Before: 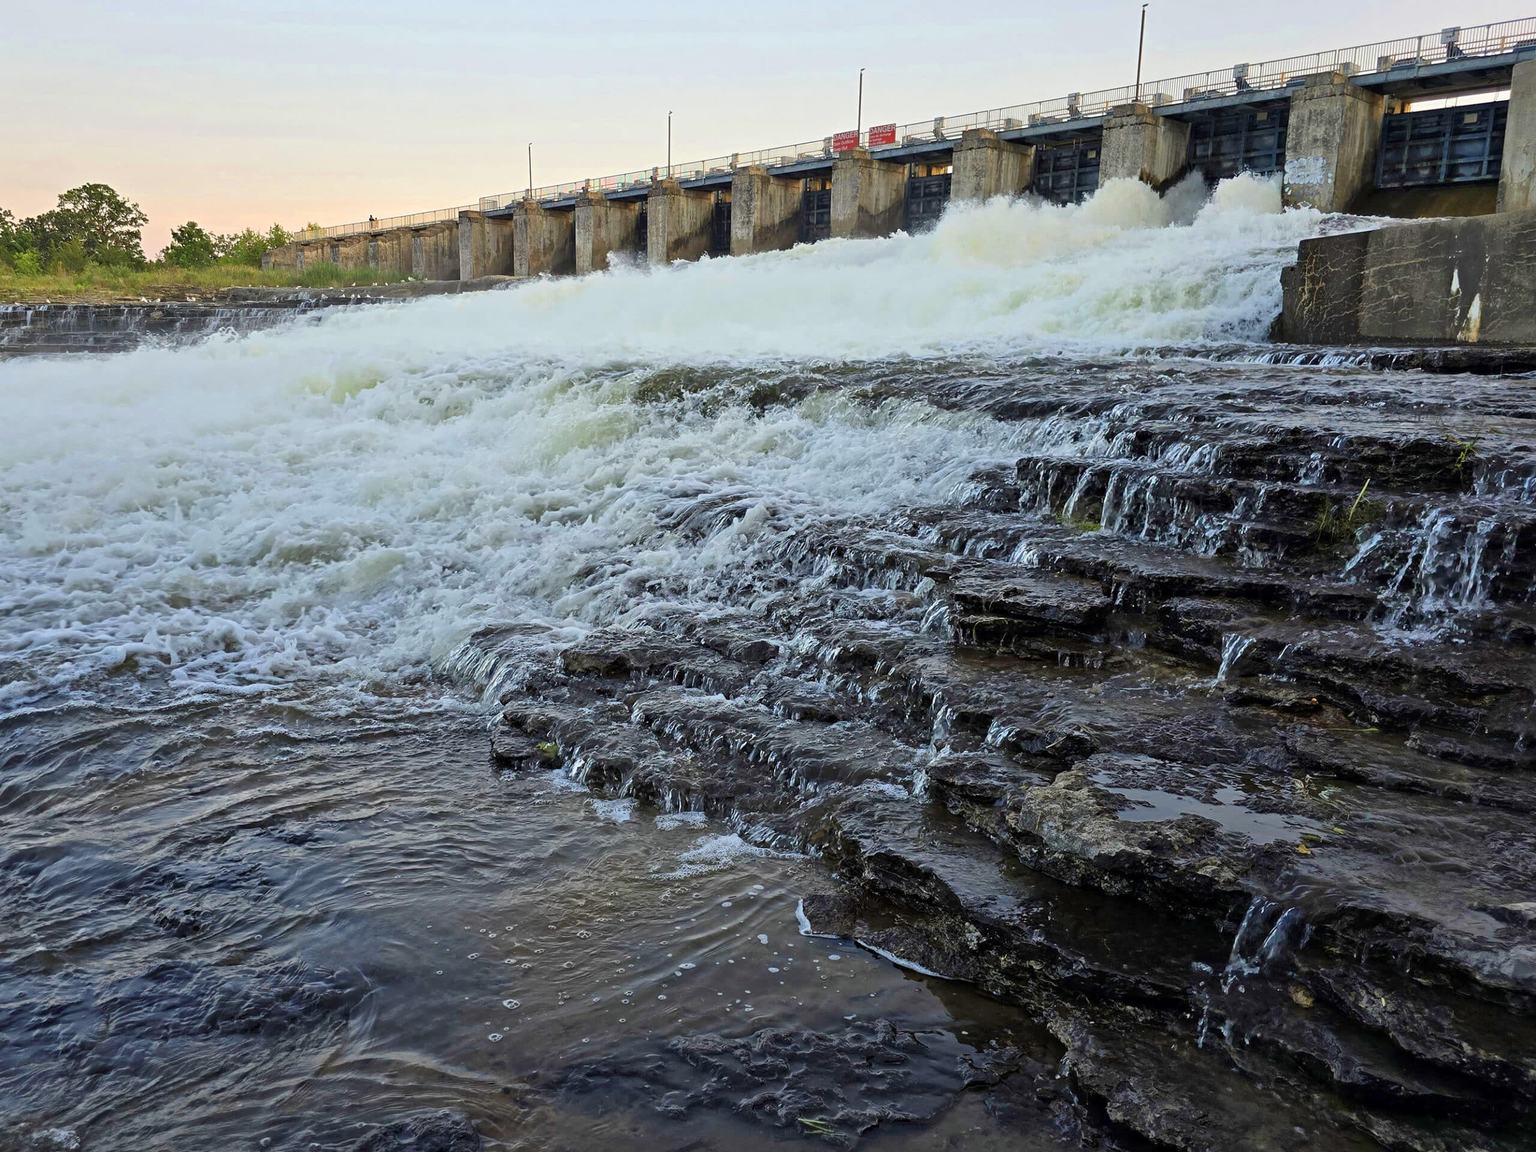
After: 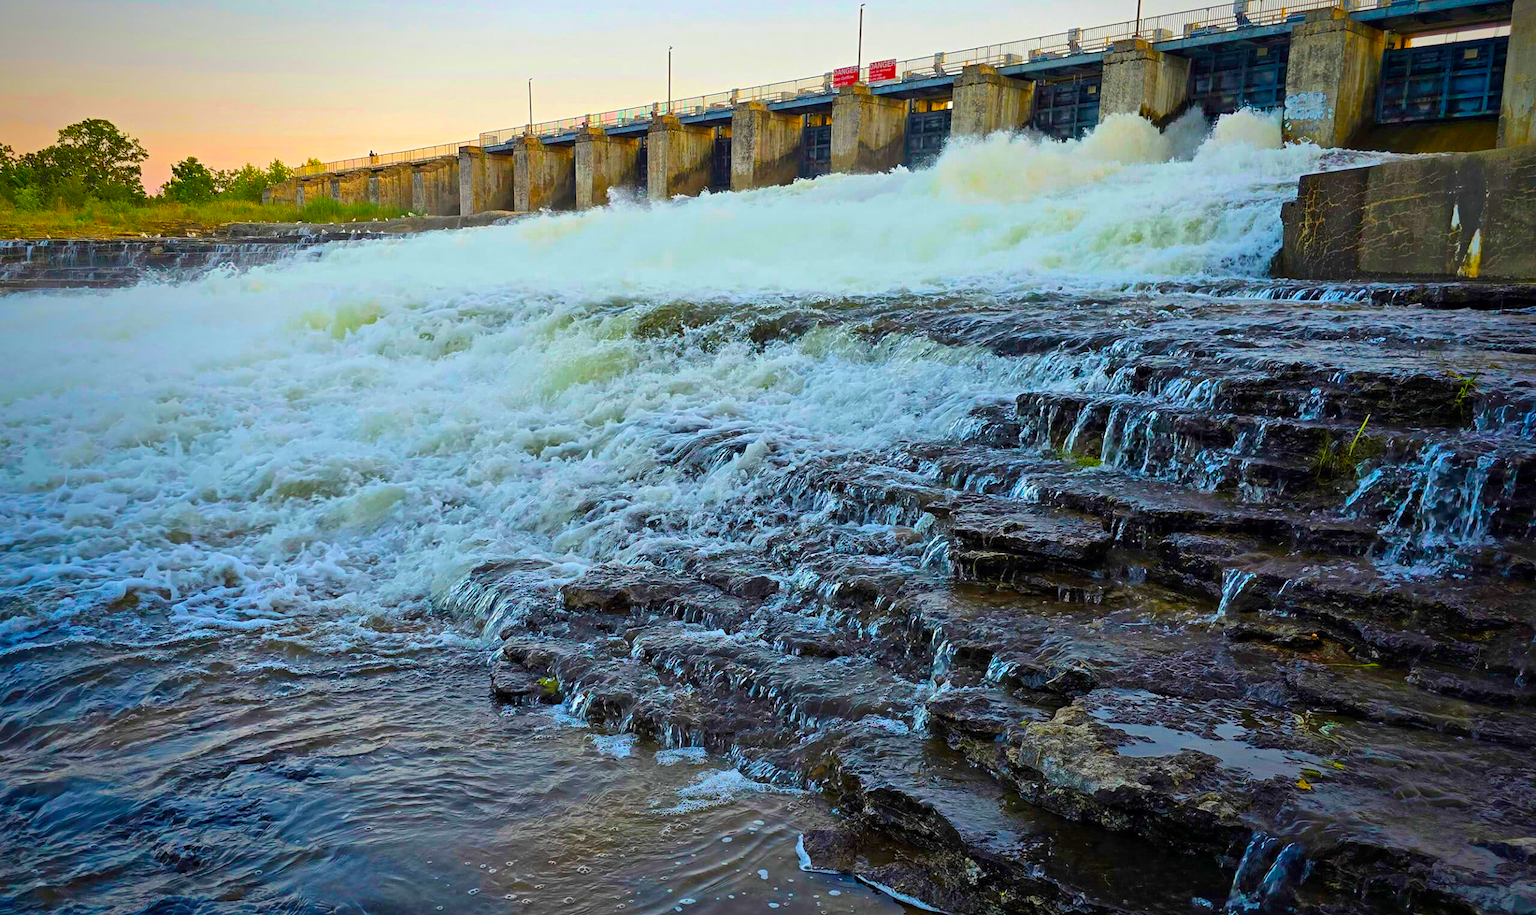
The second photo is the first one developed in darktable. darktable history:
crop and rotate: top 5.663%, bottom 14.868%
tone equalizer: edges refinement/feathering 500, mask exposure compensation -1.57 EV, preserve details guided filter
vignetting: fall-off start 66.93%, saturation 0.384, width/height ratio 1.017
color balance rgb: perceptual saturation grading › global saturation 42.982%, global vibrance 42.124%
